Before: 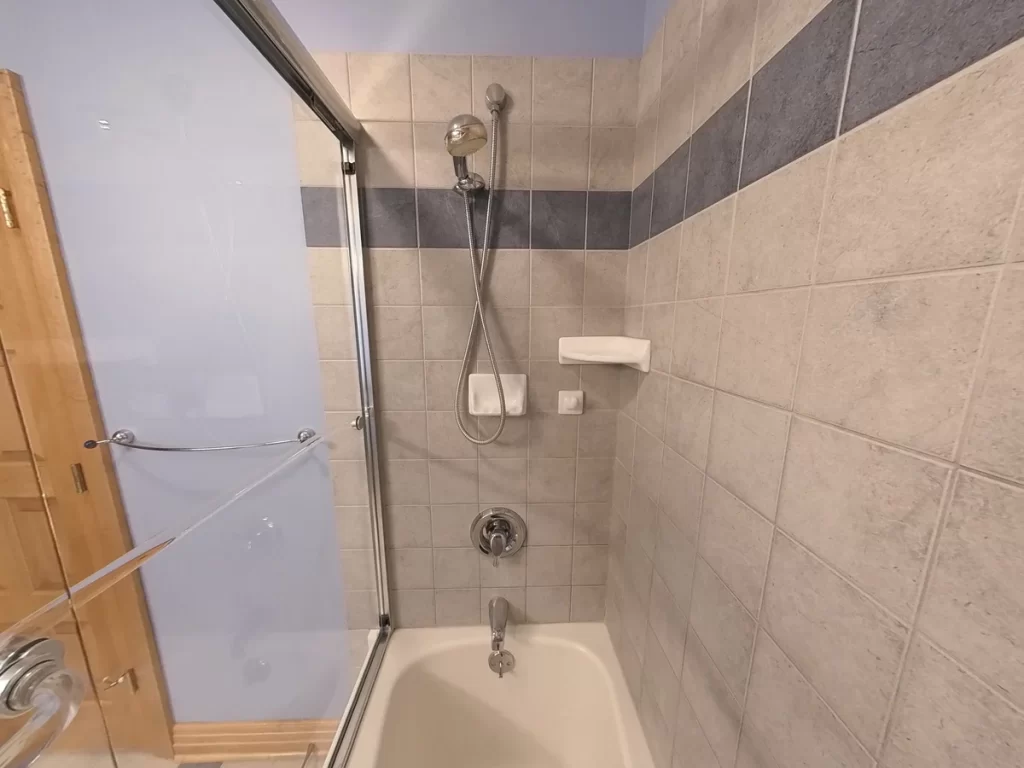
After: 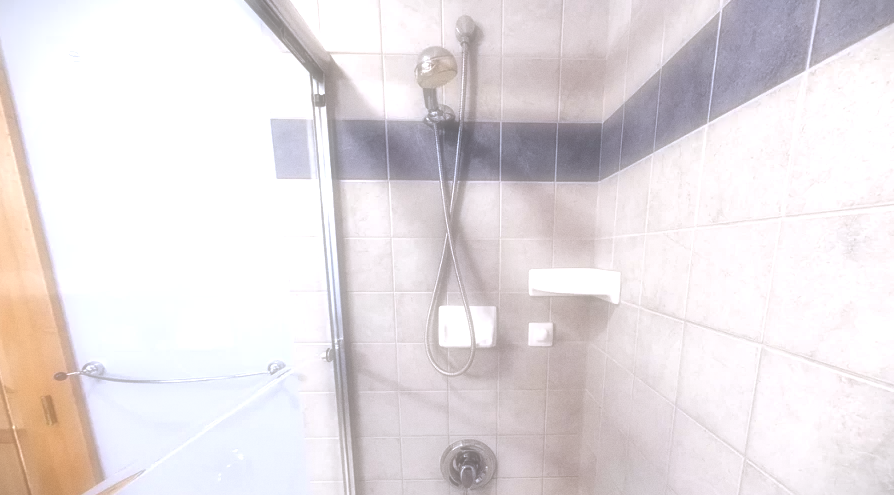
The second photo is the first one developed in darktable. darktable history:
exposure: black level correction 0, exposure 1.1 EV, compensate highlight preservation false
white balance: red 0.948, green 1.02, blue 1.176
grain: coarseness 0.47 ISO
crop: left 3.015%, top 8.969%, right 9.647%, bottom 26.457%
vignetting: fall-off start 100%, brightness -0.406, saturation -0.3, width/height ratio 1.324, dithering 8-bit output, unbound false
local contrast: detail 130%
soften: on, module defaults
